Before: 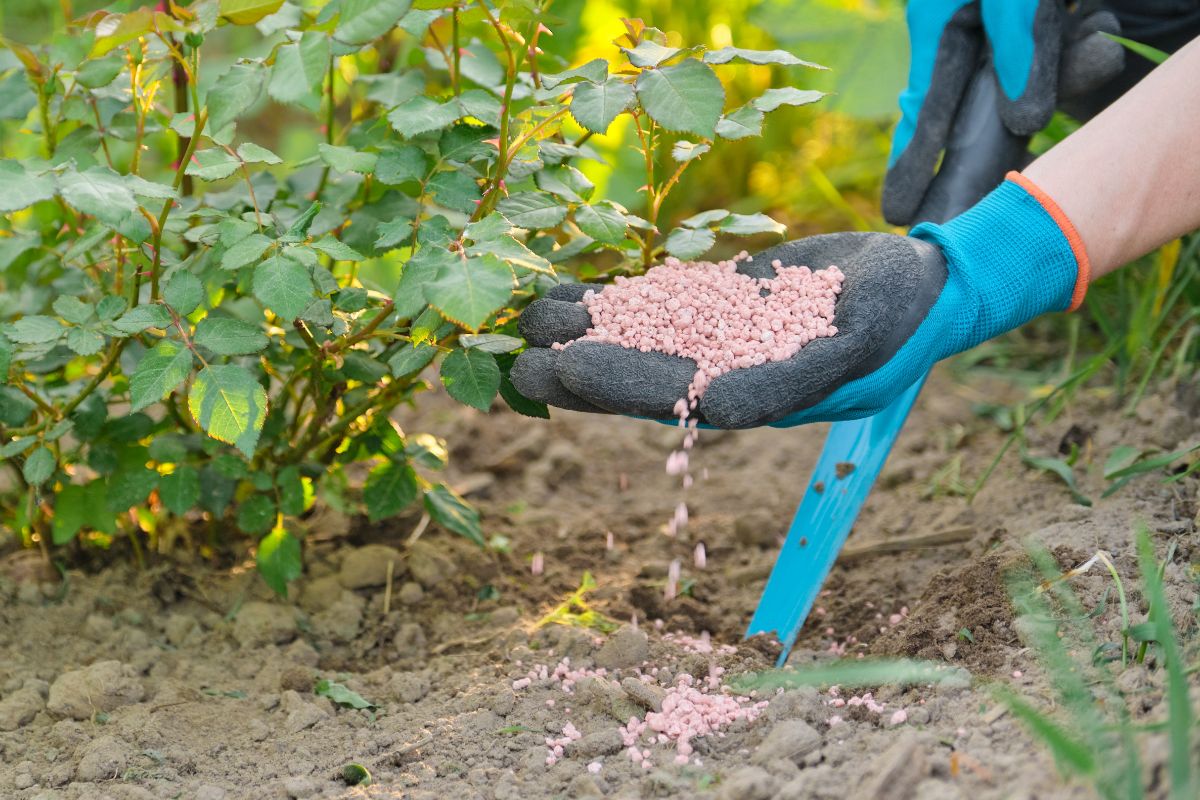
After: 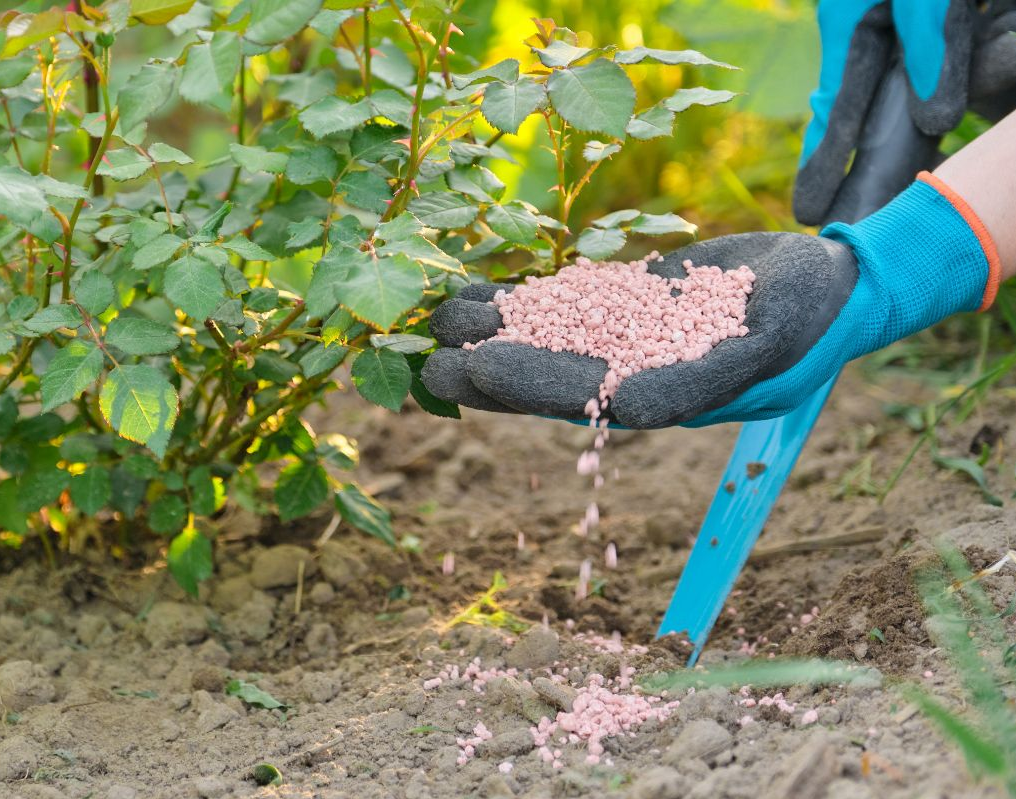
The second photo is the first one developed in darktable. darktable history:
crop: left 7.475%, right 7.831%
